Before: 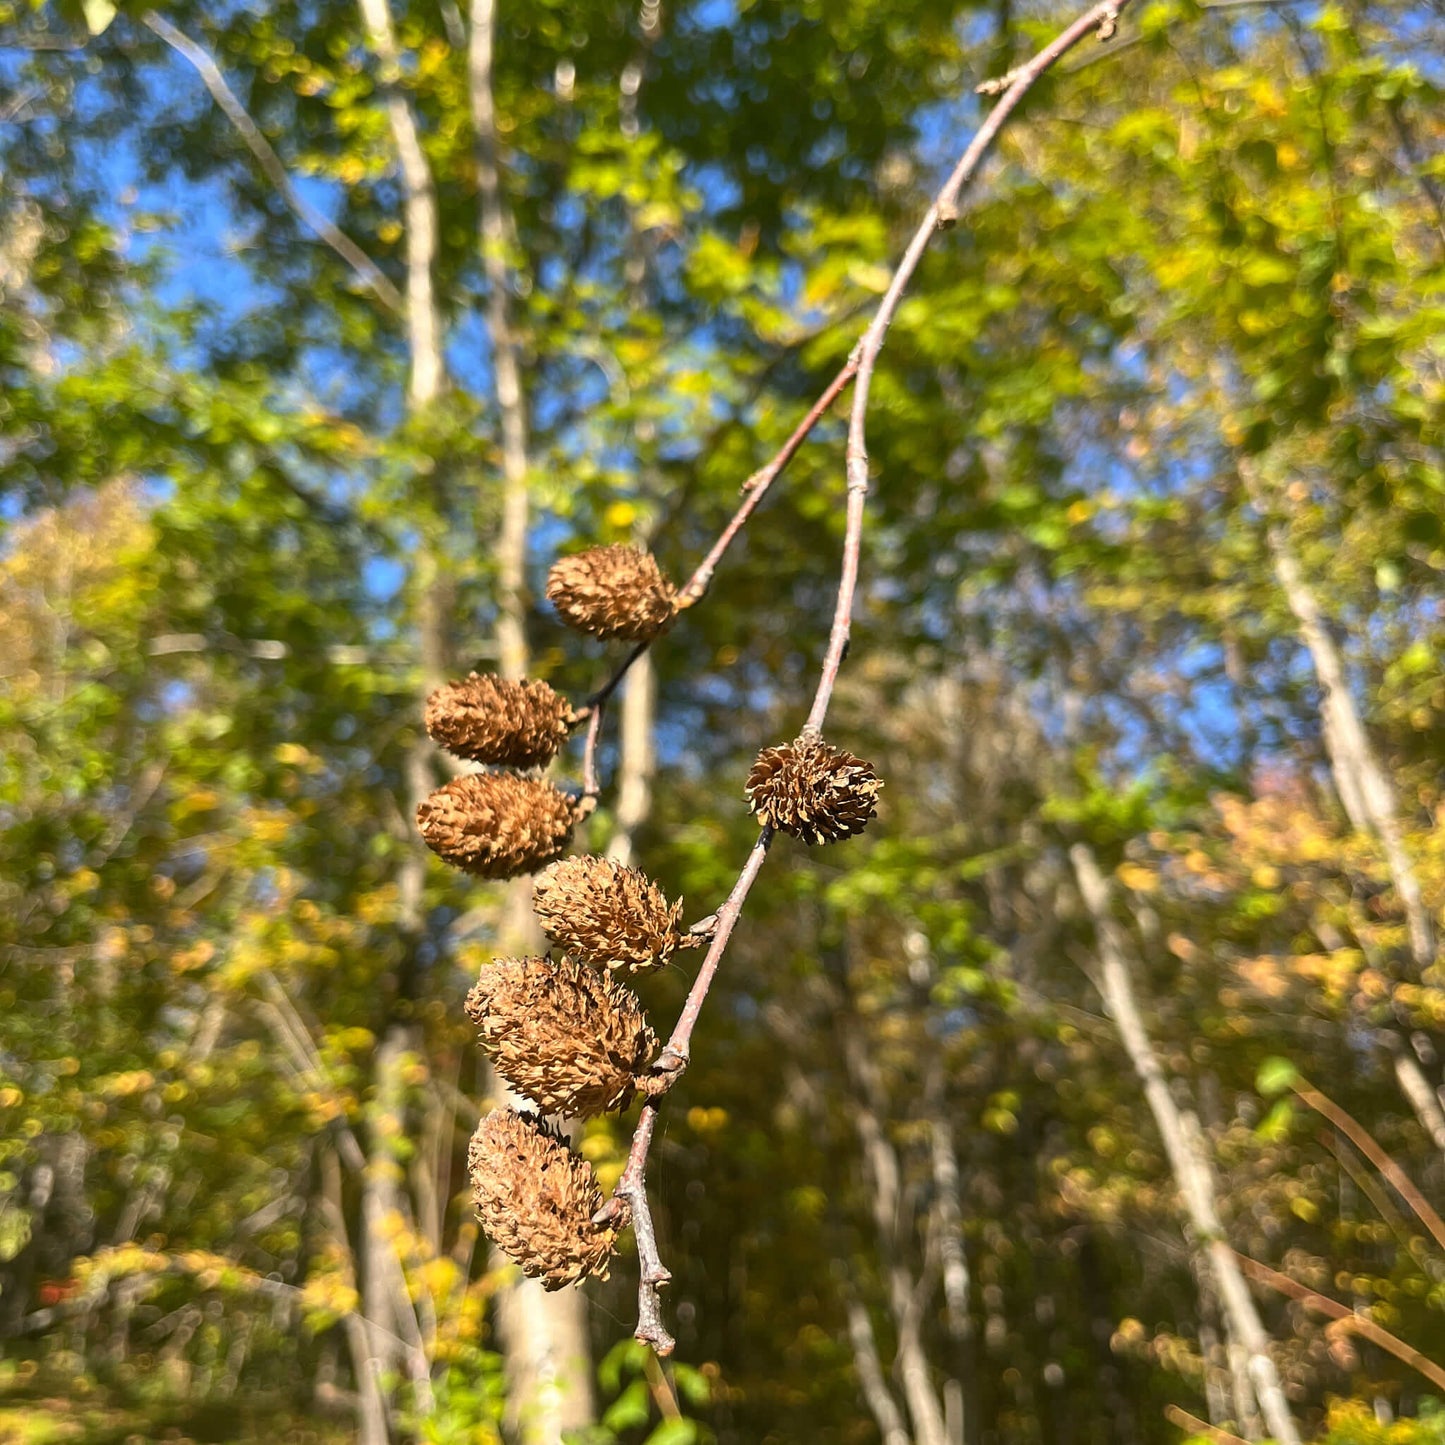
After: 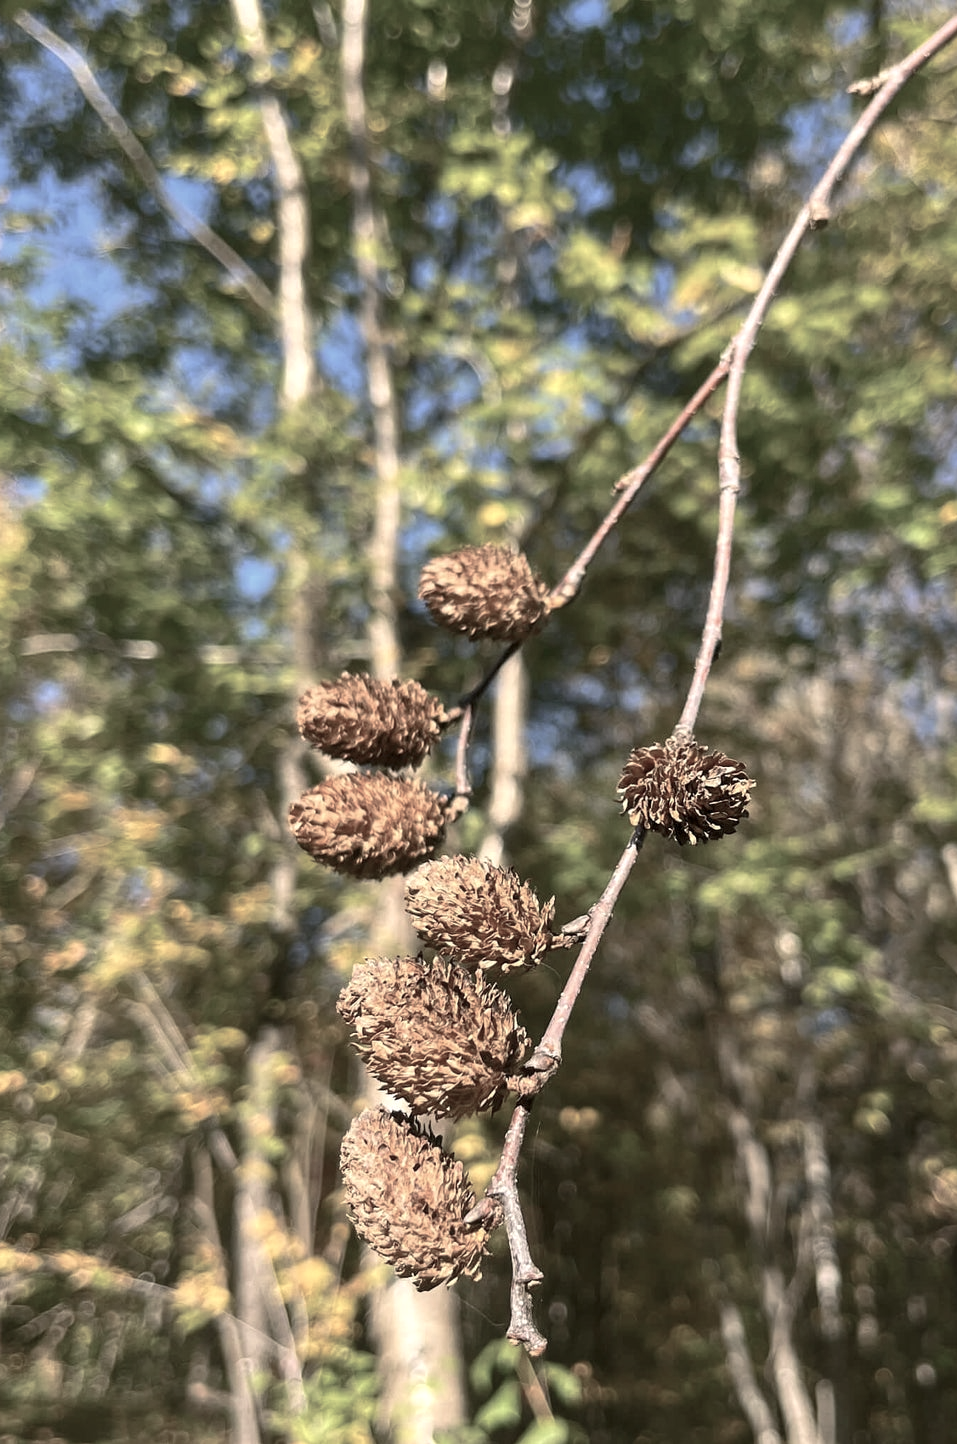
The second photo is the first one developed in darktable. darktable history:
crop and rotate: left 8.905%, right 24.813%
local contrast: highlights 106%, shadows 99%, detail 120%, midtone range 0.2
color balance rgb: highlights gain › chroma 0.966%, highlights gain › hue 28.3°, perceptual saturation grading › global saturation -28.635%, perceptual saturation grading › highlights -20.043%, perceptual saturation grading › mid-tones -23.396%, perceptual saturation grading › shadows -24.394%, global vibrance 14.172%
color zones: curves: ch1 [(0, 0.523) (0.143, 0.545) (0.286, 0.52) (0.429, 0.506) (0.571, 0.503) (0.714, 0.503) (0.857, 0.508) (1, 0.523)]
